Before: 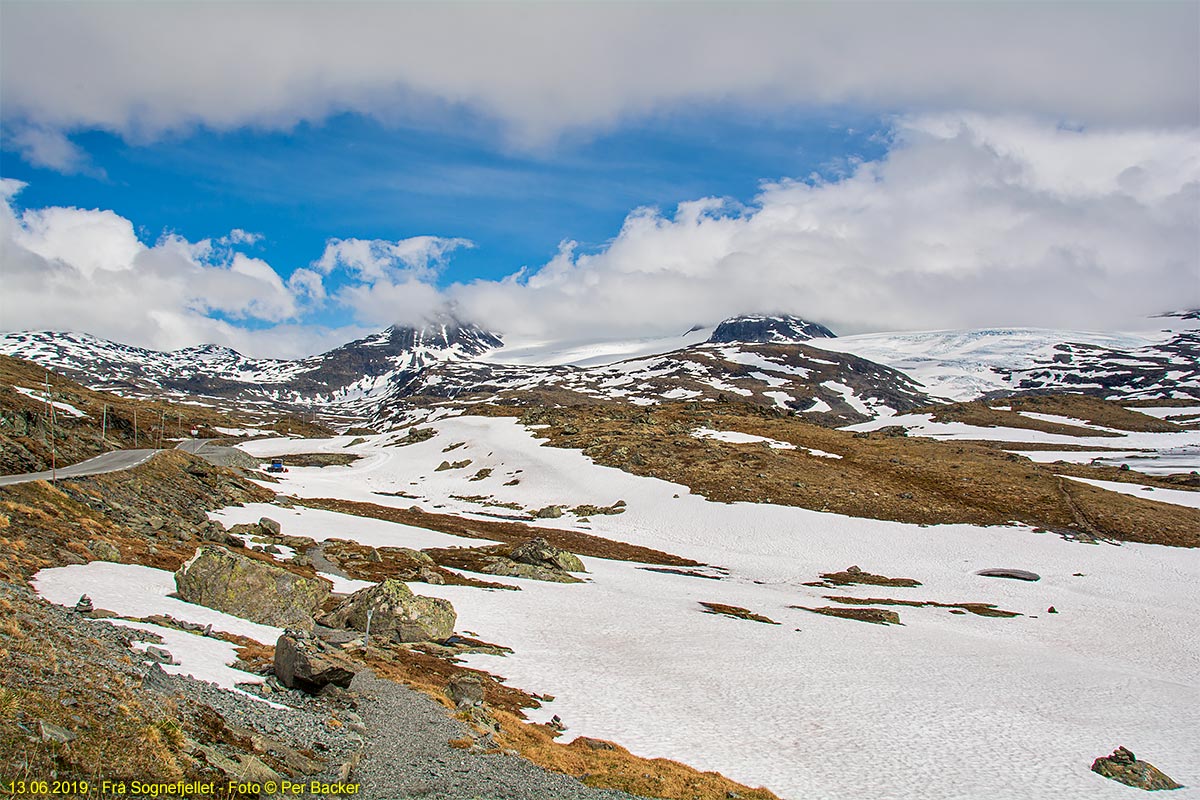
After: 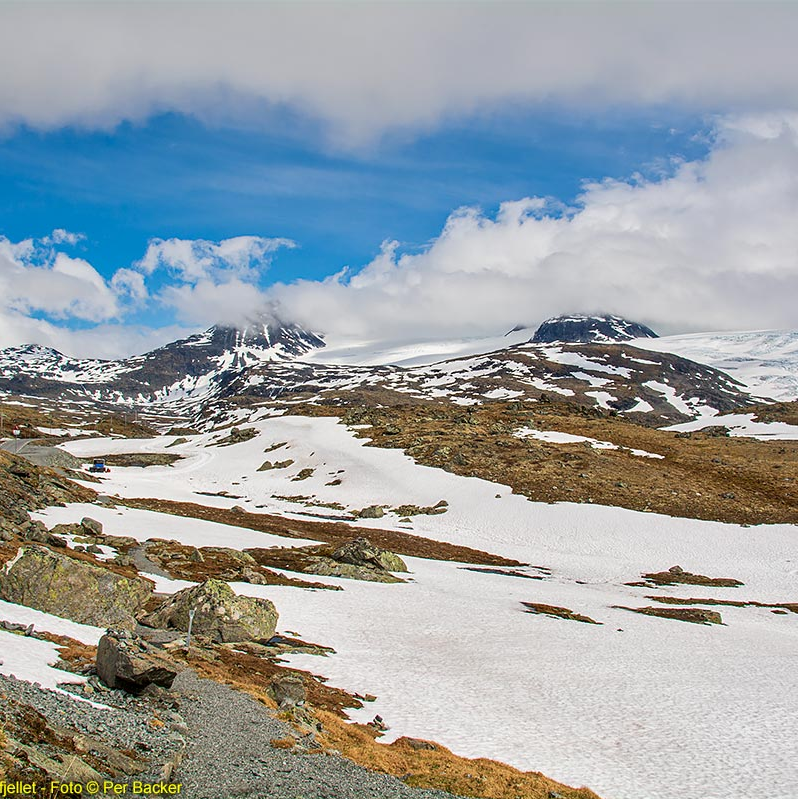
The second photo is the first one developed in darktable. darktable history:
crop and rotate: left 14.876%, right 18.557%
